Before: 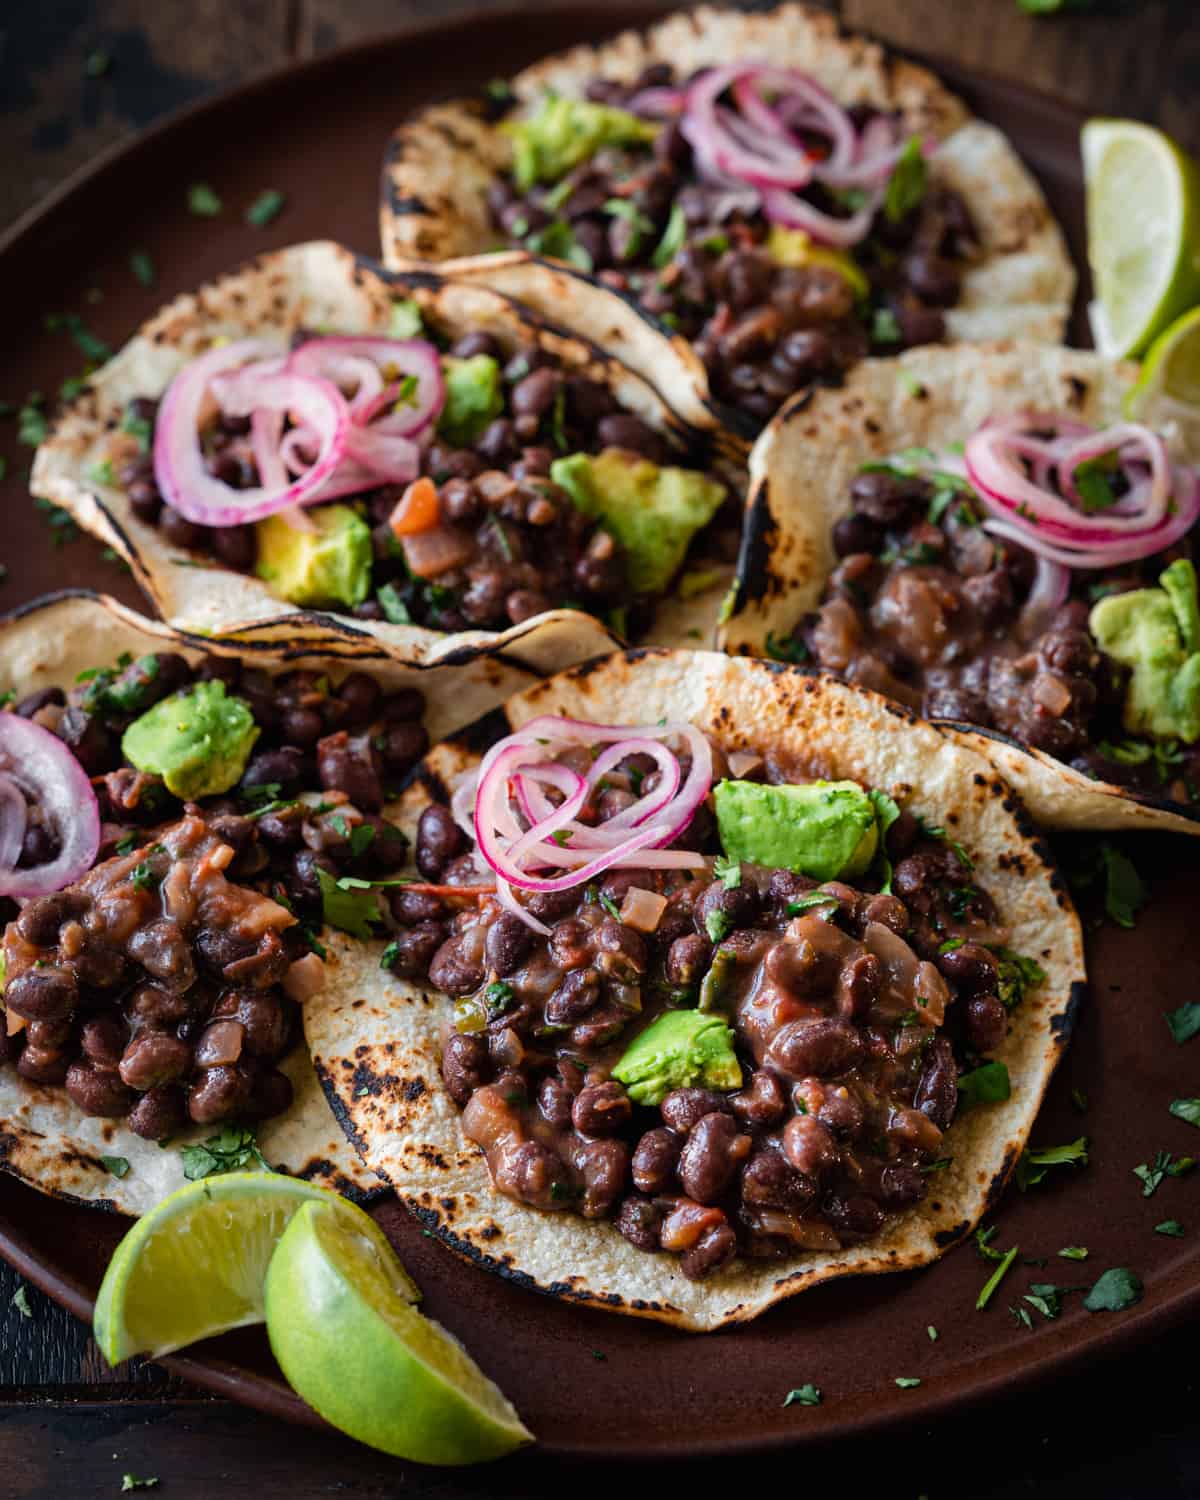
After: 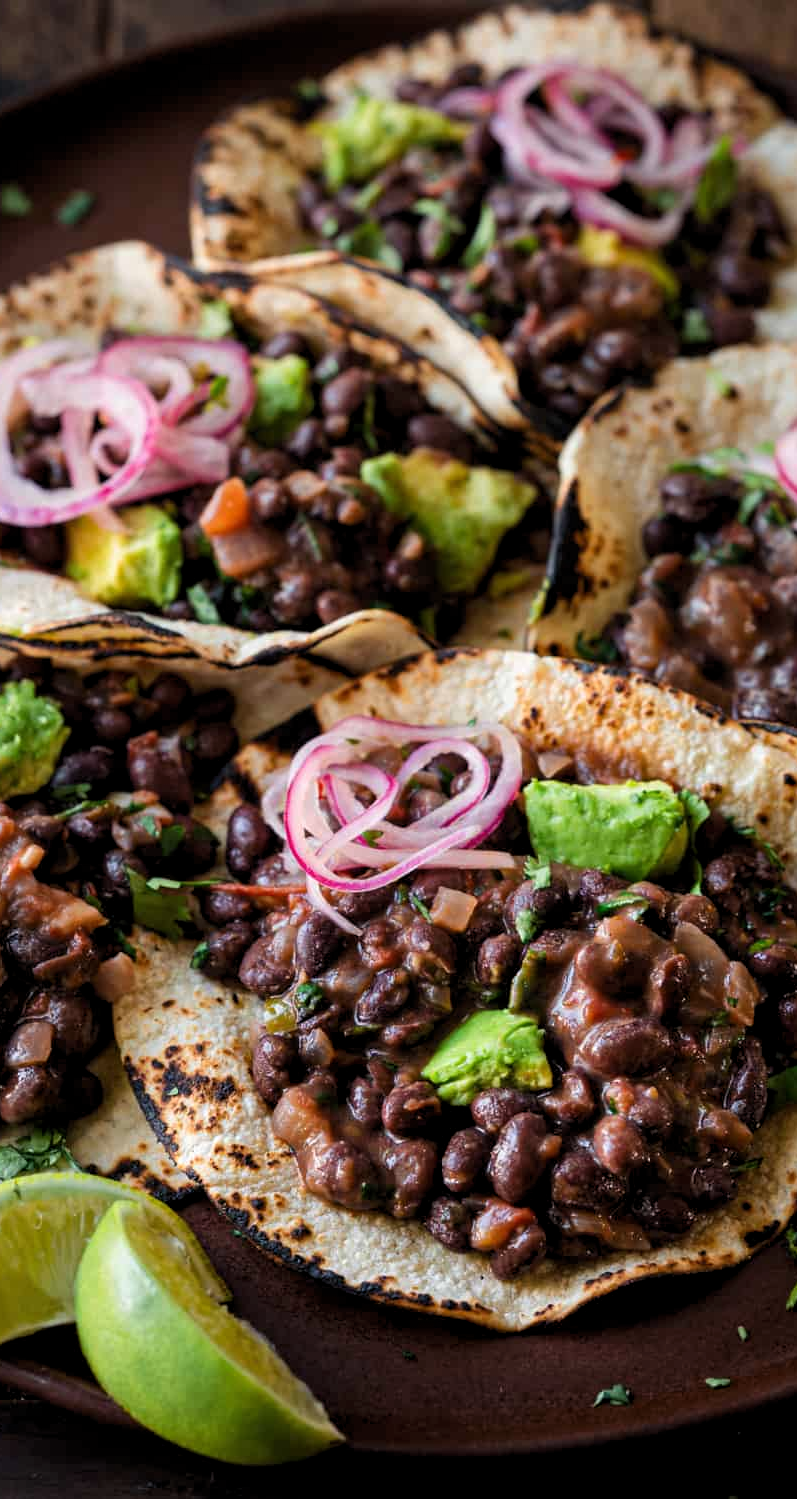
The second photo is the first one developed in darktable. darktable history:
crop and rotate: left 15.903%, right 17.608%
levels: levels [0.026, 0.507, 0.987]
